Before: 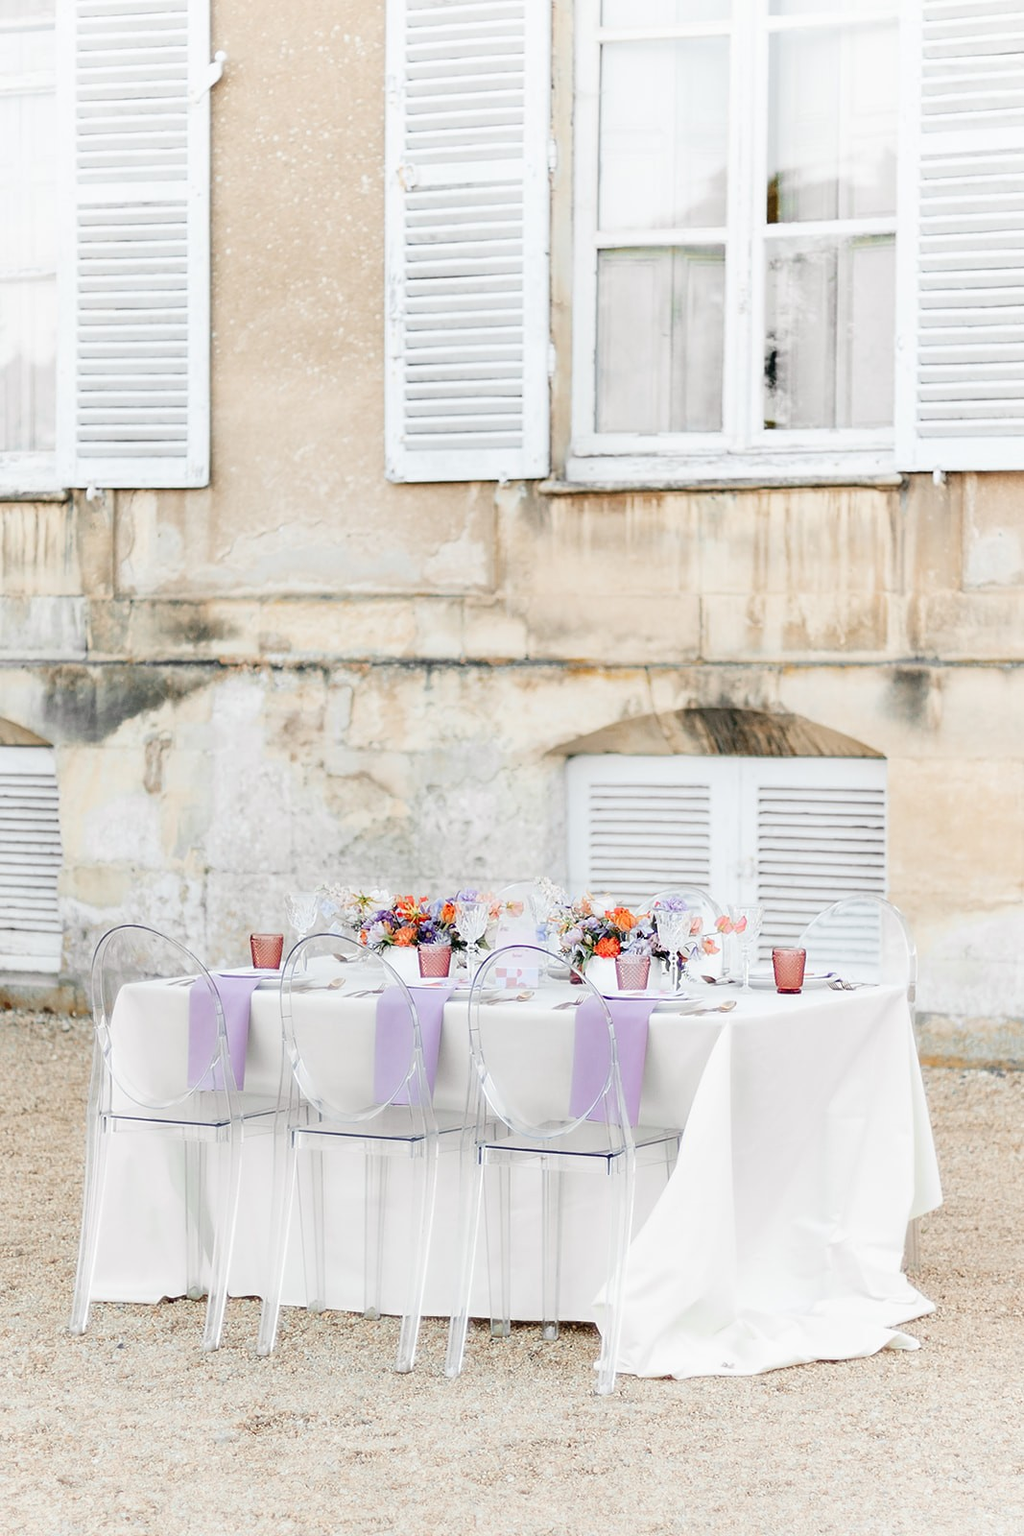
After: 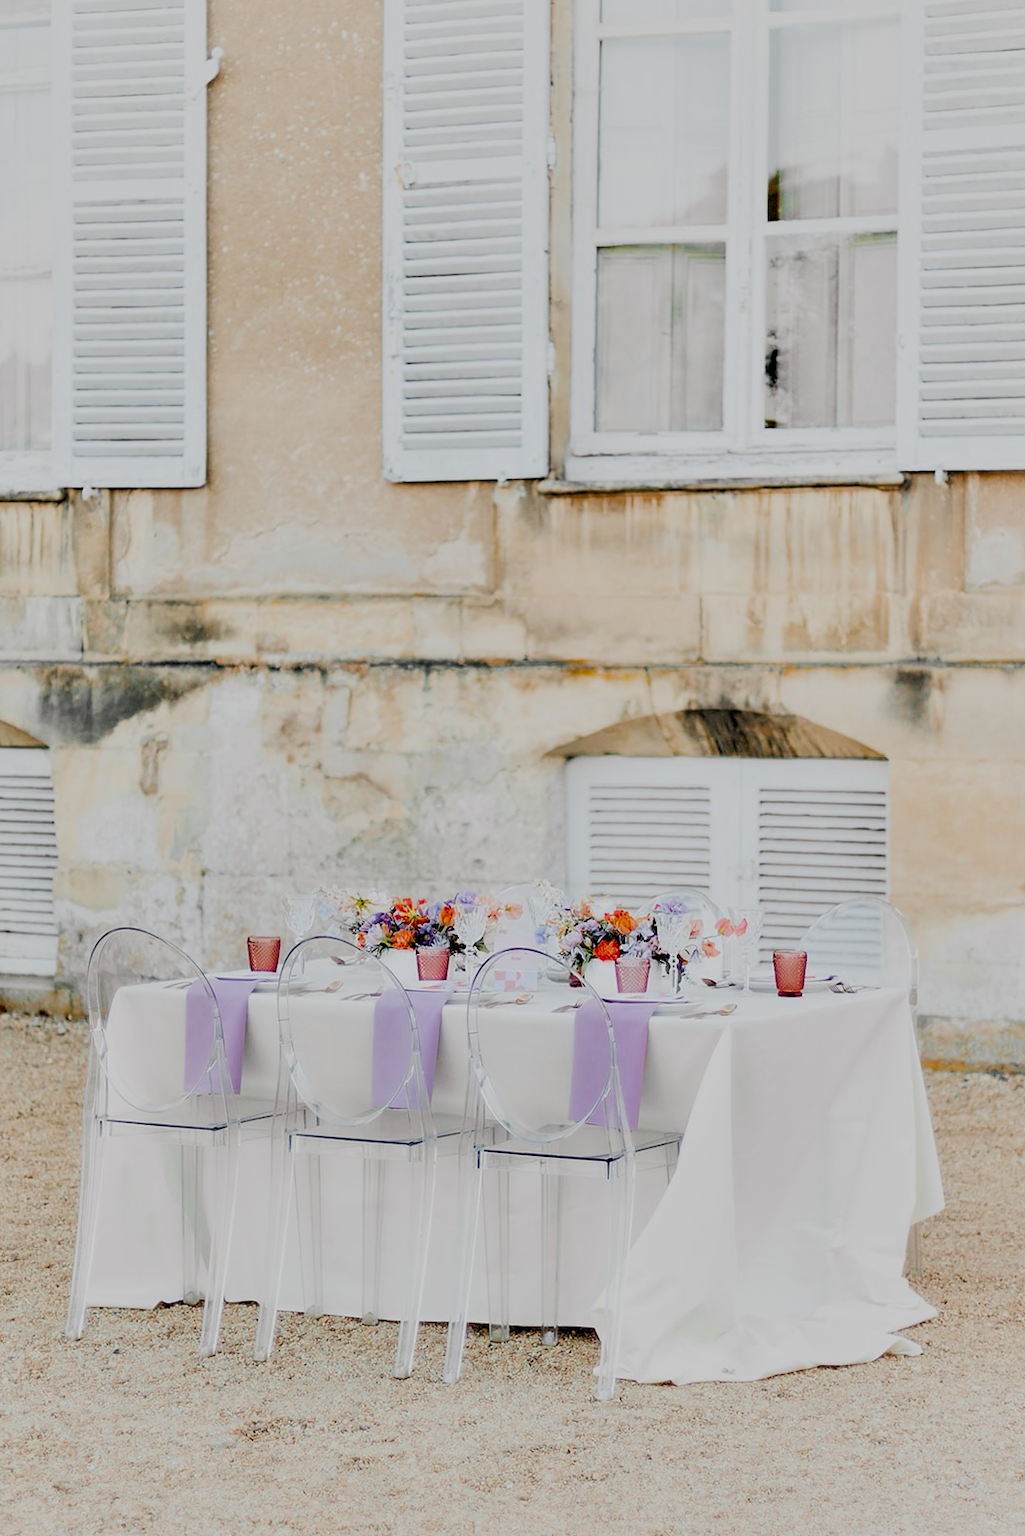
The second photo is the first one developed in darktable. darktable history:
crop and rotate: left 0.547%, top 0.318%, bottom 0.354%
color balance rgb: perceptual saturation grading › global saturation 19.742%, global vibrance 20%
shadows and highlights: low approximation 0.01, soften with gaussian
filmic rgb: black relative exposure -2.91 EV, white relative exposure 4.56 EV, hardness 1.71, contrast 1.258
